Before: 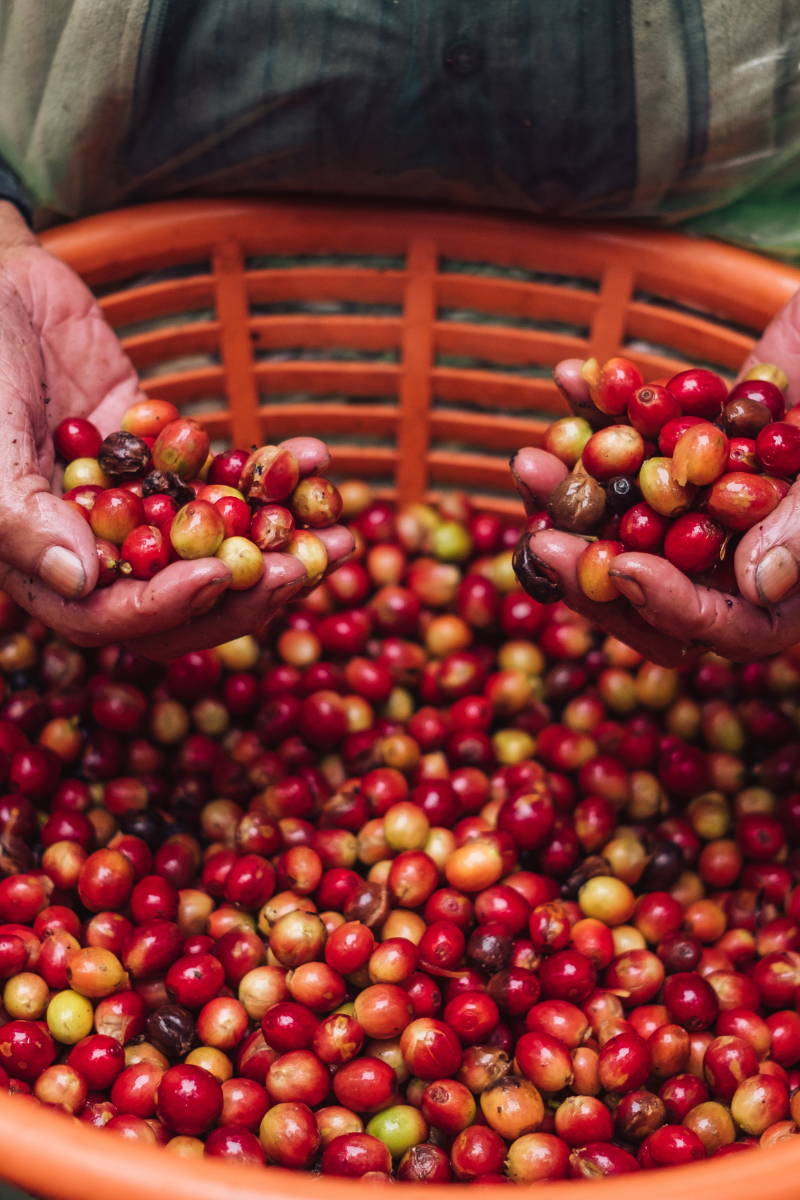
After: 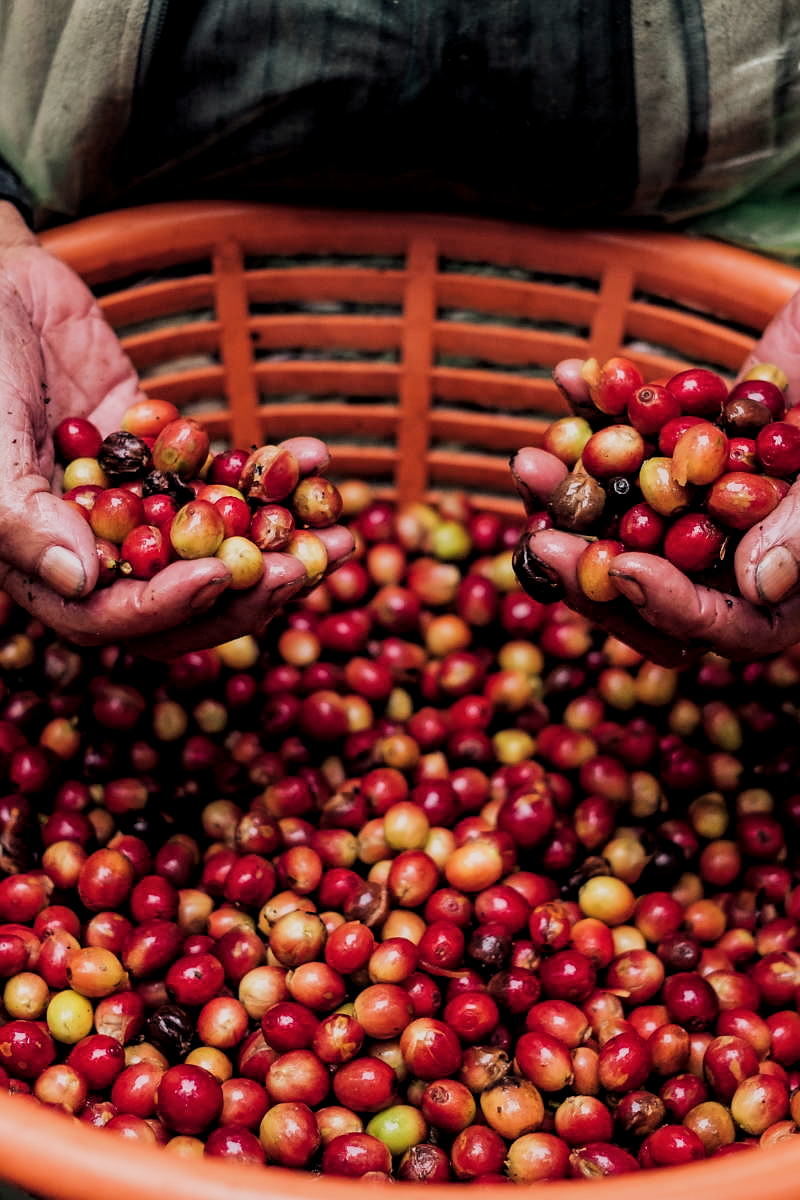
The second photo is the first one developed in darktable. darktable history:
filmic rgb: black relative exposure -5.13 EV, white relative exposure 3.97 EV, hardness 2.9, contrast 1.191, highlights saturation mix -30.4%
local contrast: highlights 105%, shadows 100%, detail 120%, midtone range 0.2
sharpen: radius 0.979, amount 0.612
